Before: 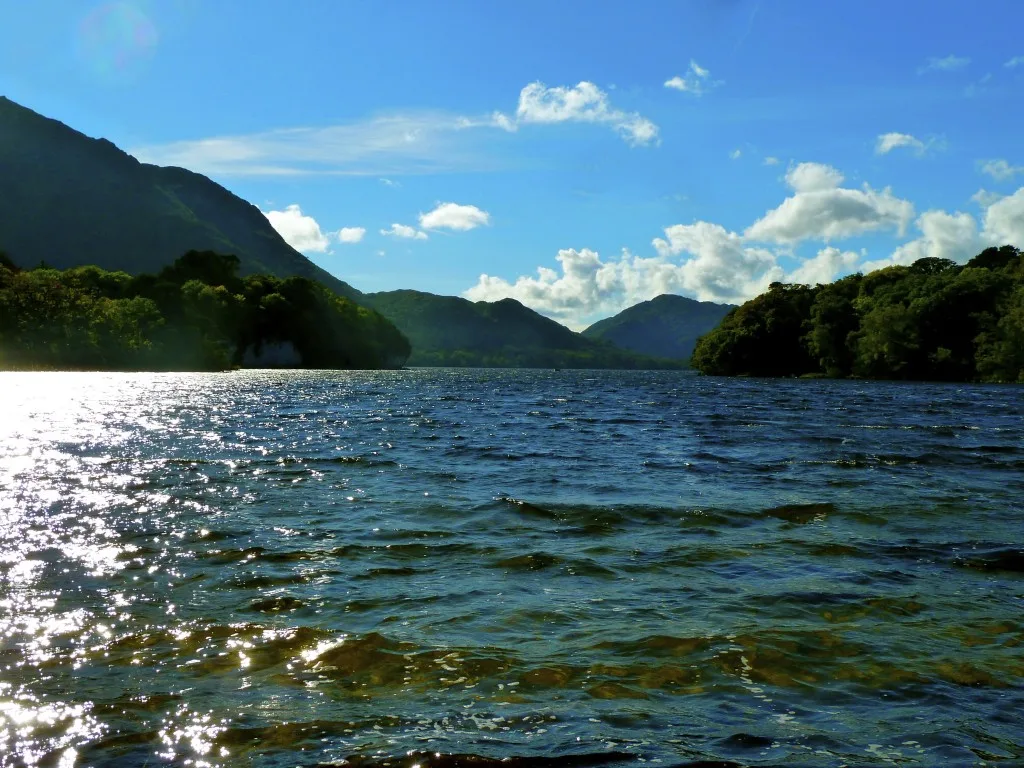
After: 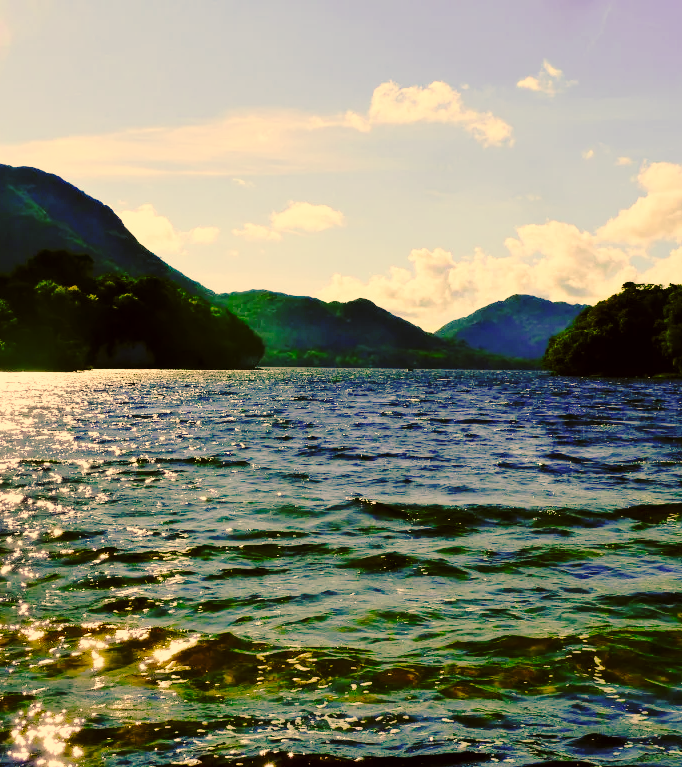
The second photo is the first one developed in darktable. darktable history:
color correction: highlights a* 17.94, highlights b* 35.39, shadows a* 1.48, shadows b* 6.42, saturation 1.01
base curve: curves: ch0 [(0, 0) (0.04, 0.03) (0.133, 0.232) (0.448, 0.748) (0.843, 0.968) (1, 1)], preserve colors none
crop and rotate: left 14.436%, right 18.898%
tone curve: curves: ch0 [(0, 0) (0.003, 0.004) (0.011, 0.01) (0.025, 0.025) (0.044, 0.042) (0.069, 0.064) (0.1, 0.093) (0.136, 0.13) (0.177, 0.182) (0.224, 0.241) (0.277, 0.322) (0.335, 0.409) (0.399, 0.482) (0.468, 0.551) (0.543, 0.606) (0.623, 0.672) (0.709, 0.73) (0.801, 0.81) (0.898, 0.885) (1, 1)], preserve colors none
